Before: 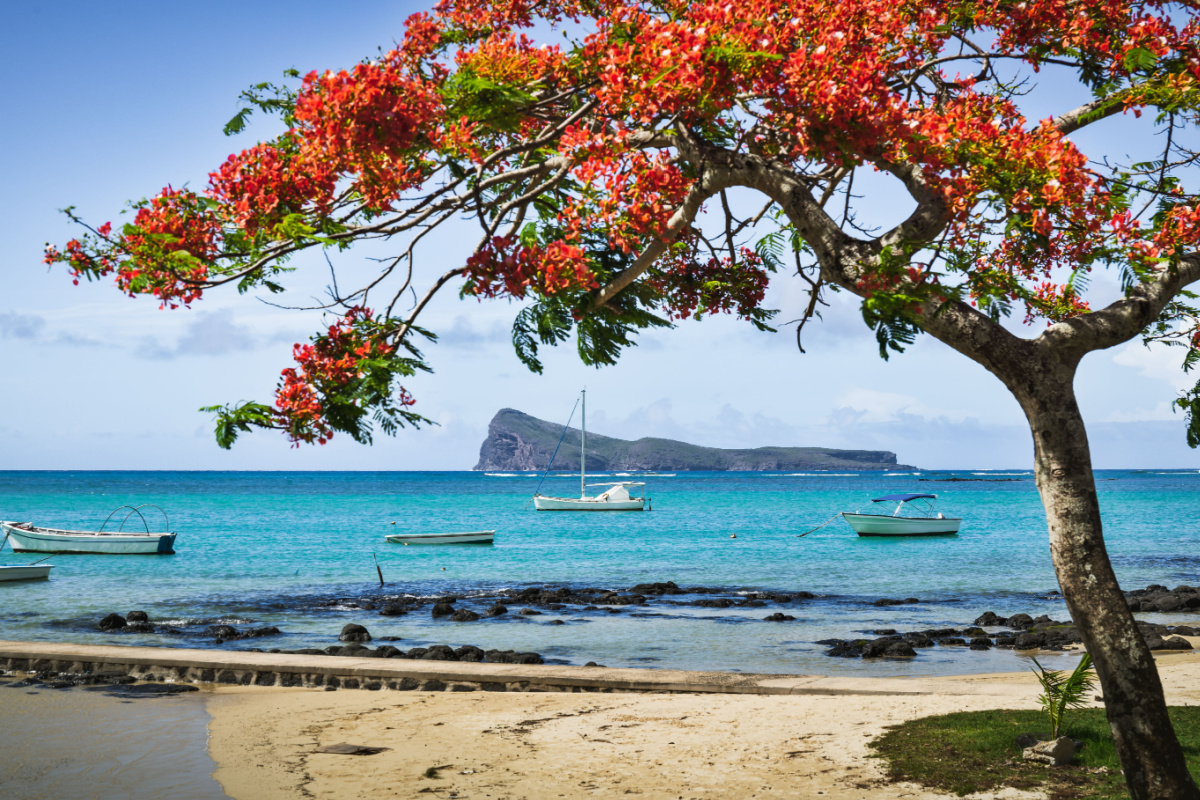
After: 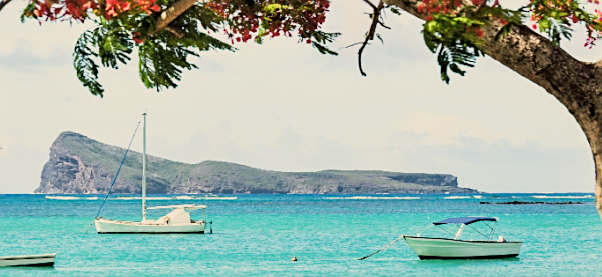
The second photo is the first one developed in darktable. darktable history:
crop: left 36.607%, top 34.735%, right 13.146%, bottom 30.611%
filmic rgb: black relative exposure -6.98 EV, white relative exposure 5.63 EV, hardness 2.86
exposure: black level correction 0, exposure 1.1 EV, compensate highlight preservation false
local contrast: highlights 100%, shadows 100%, detail 120%, midtone range 0.2
sharpen: on, module defaults
white balance: red 1.123, blue 0.83
